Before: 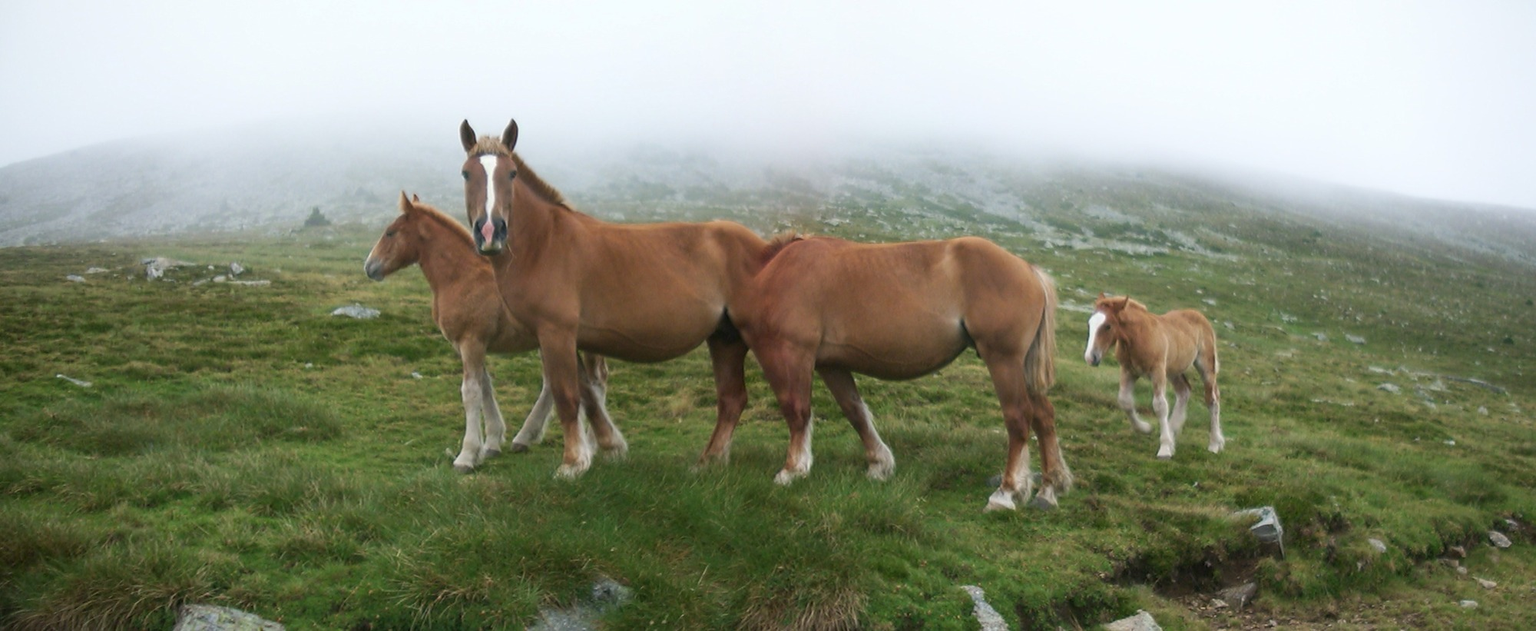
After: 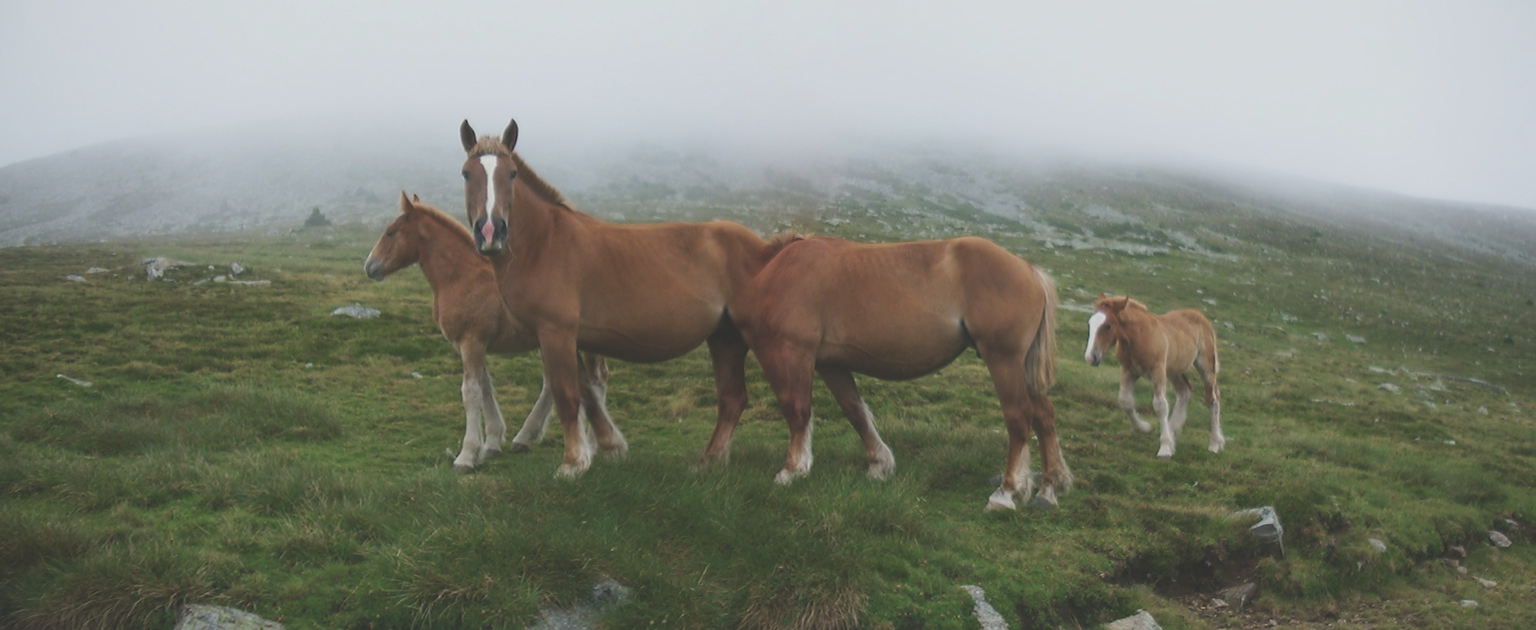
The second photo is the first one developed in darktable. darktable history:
exposure: black level correction -0.036, exposure -0.497 EV, compensate highlight preservation false
